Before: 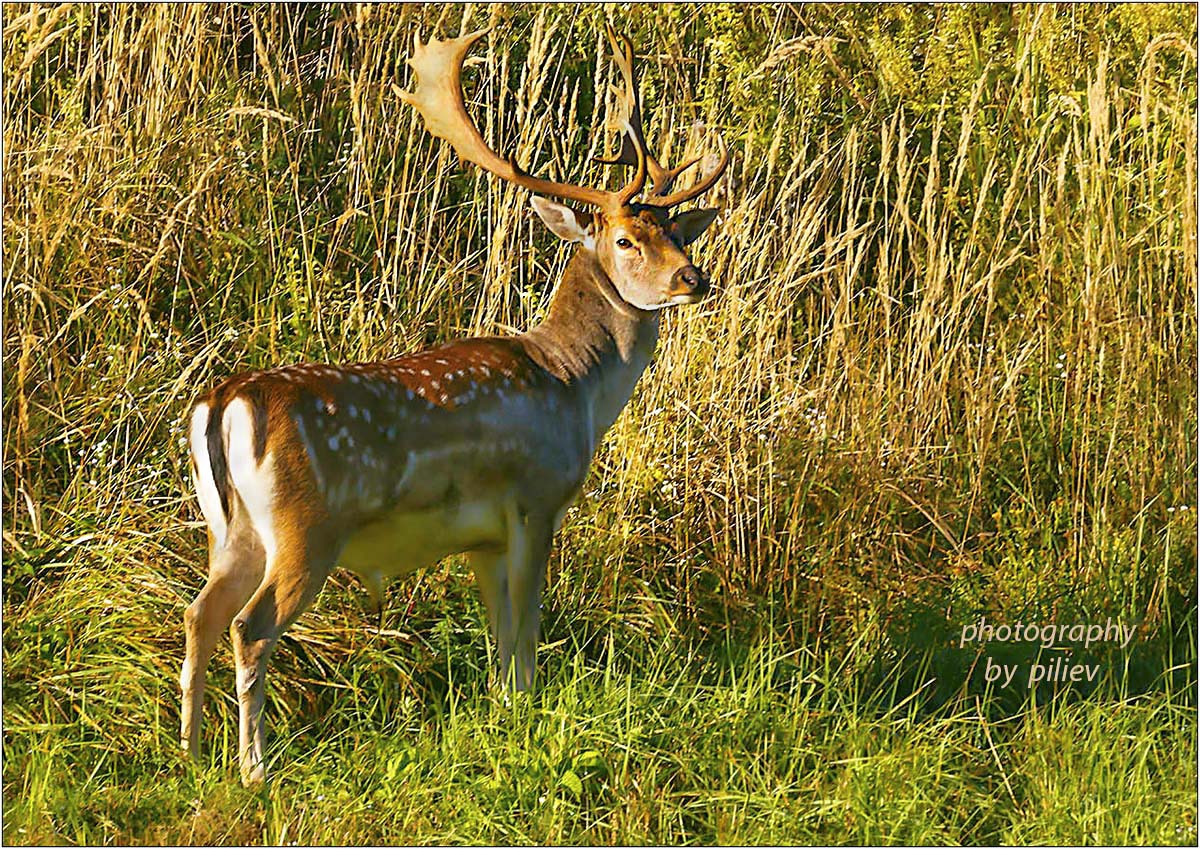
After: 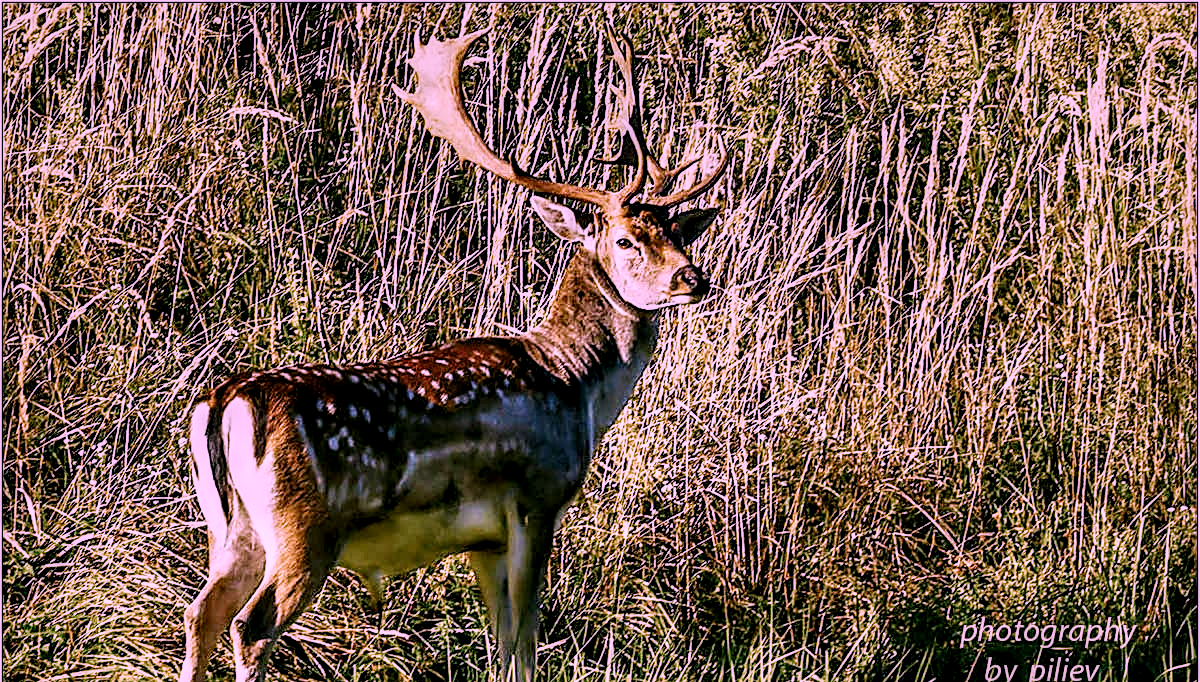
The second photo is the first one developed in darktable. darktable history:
local contrast: highlights 22%, shadows 70%, detail 170%
color calibration: gray › normalize channels true, illuminant F (fluorescent), F source F9 (Cool White Deluxe 4150 K) – high CRI, x 0.374, y 0.373, temperature 4157.16 K, gamut compression 0.016
filmic rgb: black relative exposure -5.12 EV, white relative exposure 3.97 EV, hardness 2.91, contrast 1.297, highlights saturation mix -30.48%, preserve chrominance no, color science v4 (2020), iterations of high-quality reconstruction 0
tone curve: curves: ch0 [(0, 0.011) (0.139, 0.106) (0.295, 0.271) (0.499, 0.523) (0.739, 0.782) (0.857, 0.879) (1, 0.967)]; ch1 [(0, 0) (0.291, 0.229) (0.394, 0.365) (0.469, 0.456) (0.495, 0.497) (0.524, 0.53) (0.588, 0.62) (0.725, 0.779) (1, 1)]; ch2 [(0, 0) (0.125, 0.089) (0.35, 0.317) (0.437, 0.42) (0.502, 0.499) (0.537, 0.551) (0.613, 0.636) (1, 1)], preserve colors none
crop: bottom 19.627%
color correction: highlights a* 19.21, highlights b* -11.95, saturation 1.66
sharpen: amount 0.47
